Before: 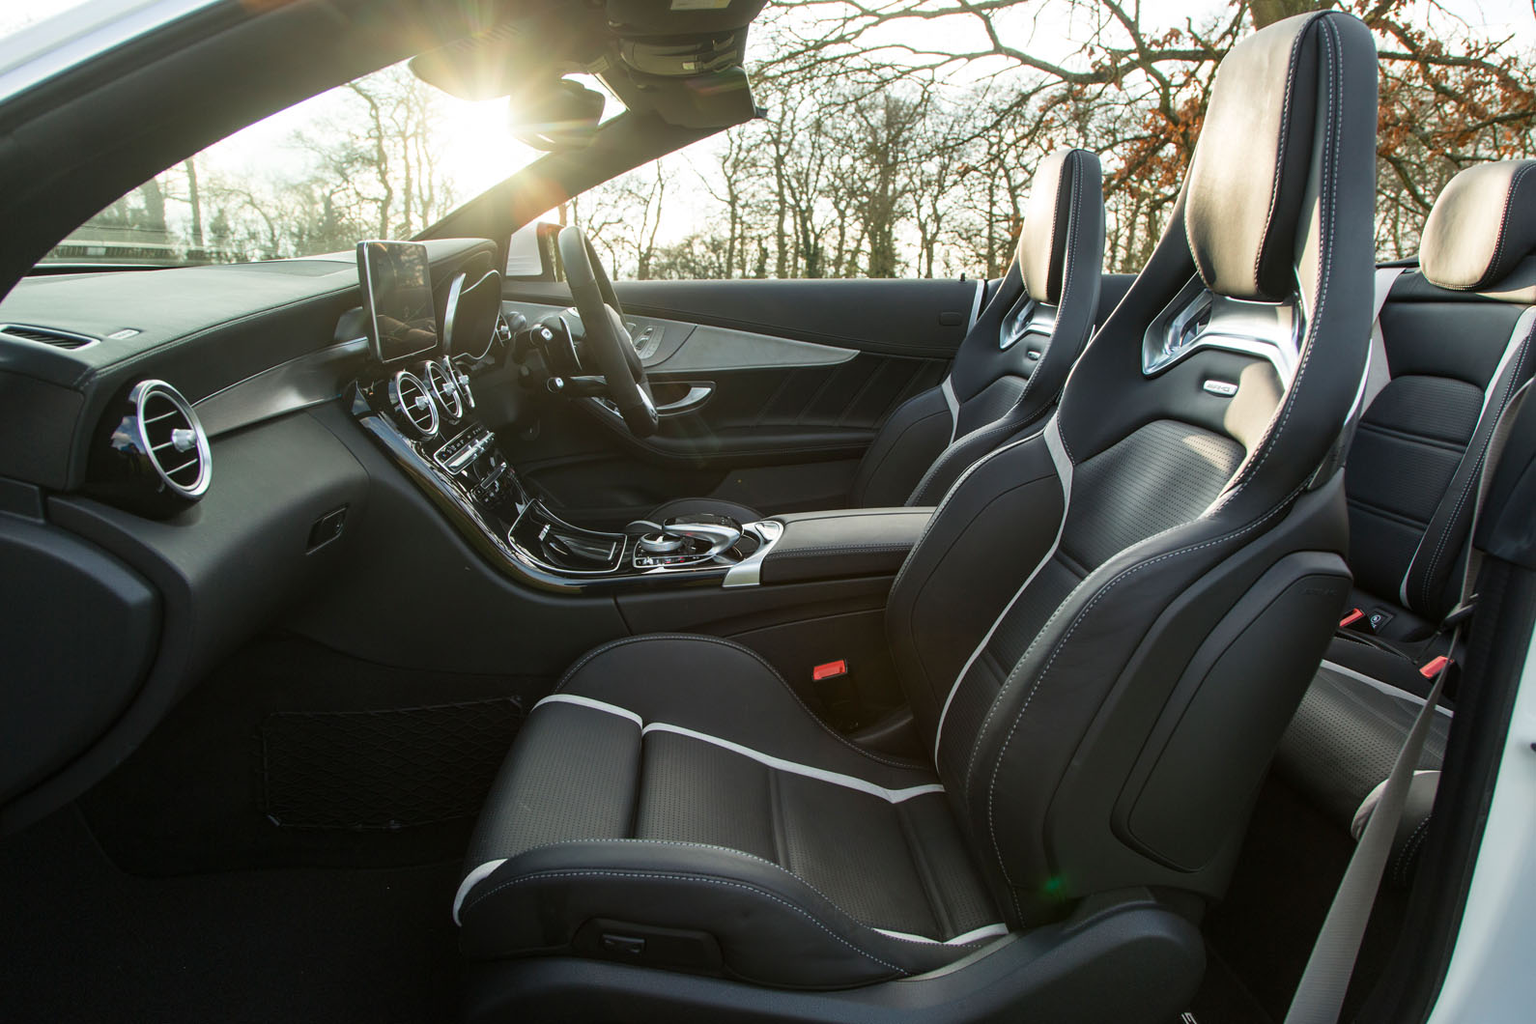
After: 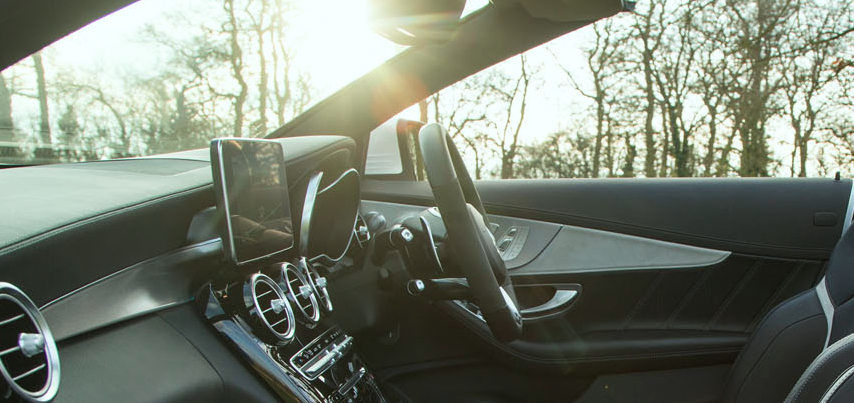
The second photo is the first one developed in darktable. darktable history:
crop: left 10.053%, top 10.539%, right 36.188%, bottom 51.403%
color calibration: illuminant Planckian (black body), x 0.352, y 0.352, temperature 4763.06 K
